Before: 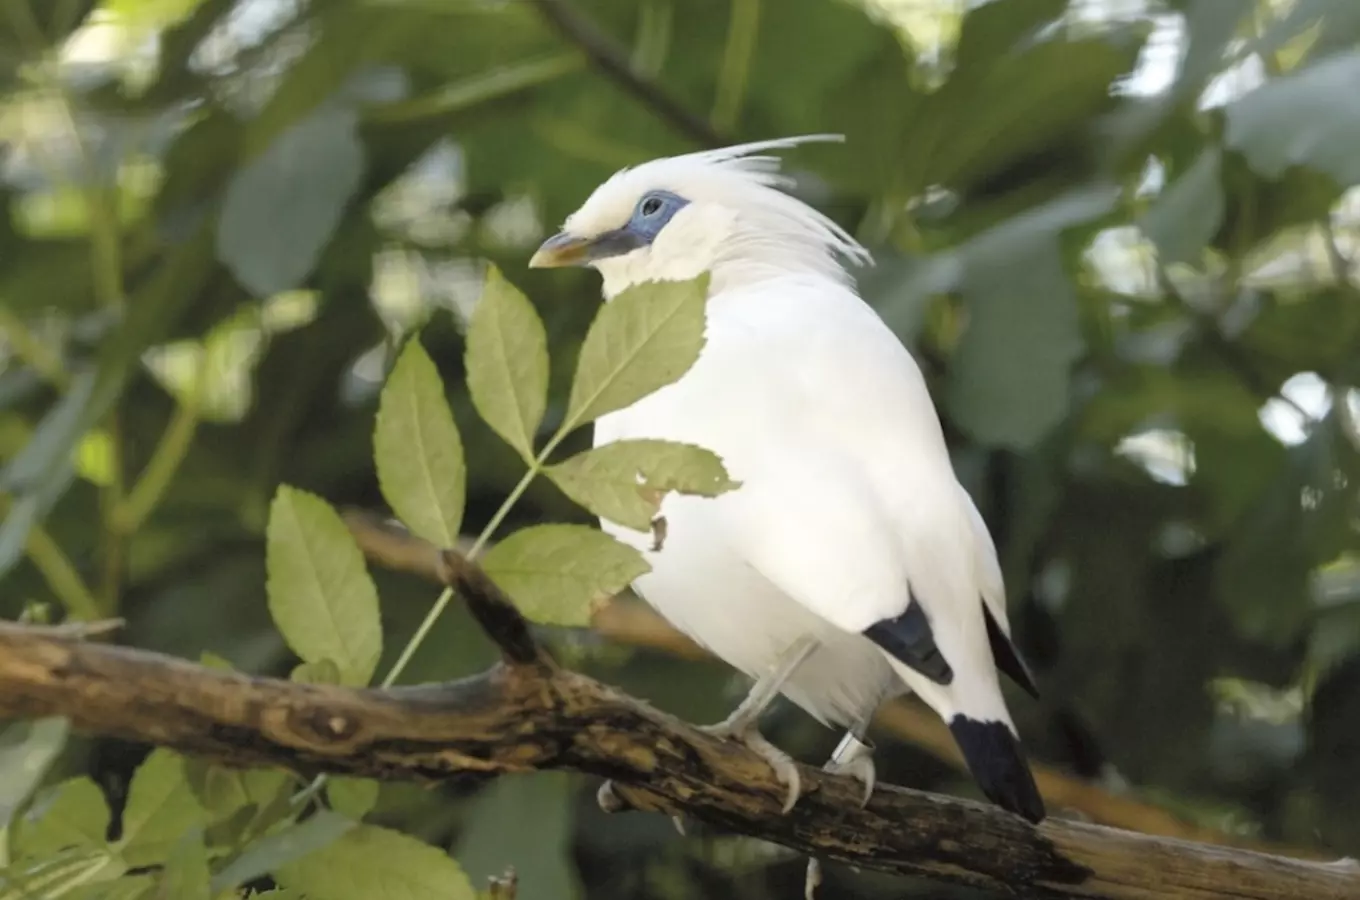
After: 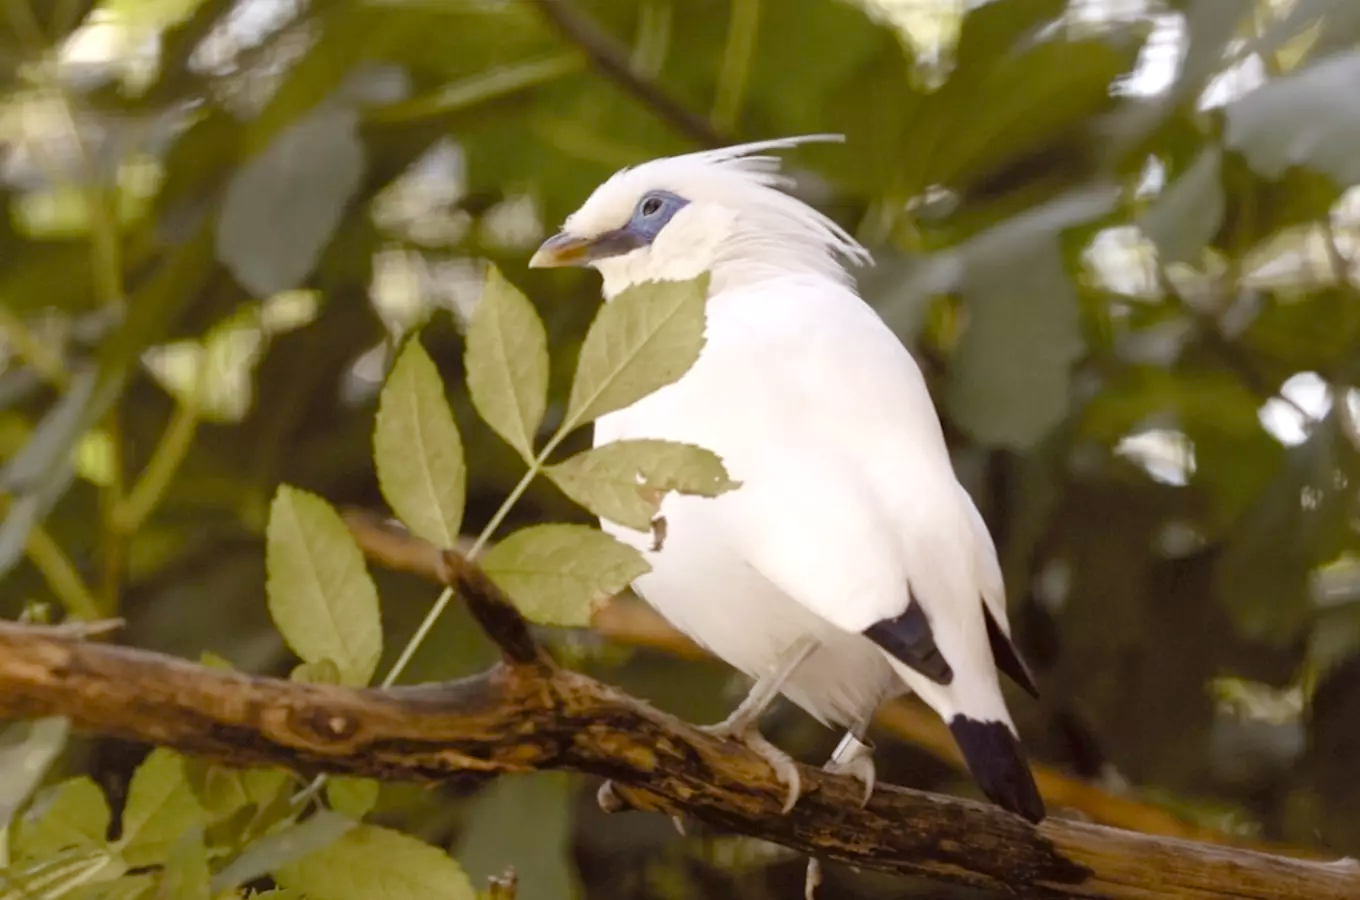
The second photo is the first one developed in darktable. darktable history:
color balance rgb: power › chroma 1.564%, power › hue 28.21°, highlights gain › chroma 1.46%, highlights gain › hue 306.9°, perceptual saturation grading › global saturation 20%, perceptual saturation grading › highlights -49.812%, perceptual saturation grading › shadows 25.225%, global vibrance 20%
levels: levels [0, 0.492, 0.984]
